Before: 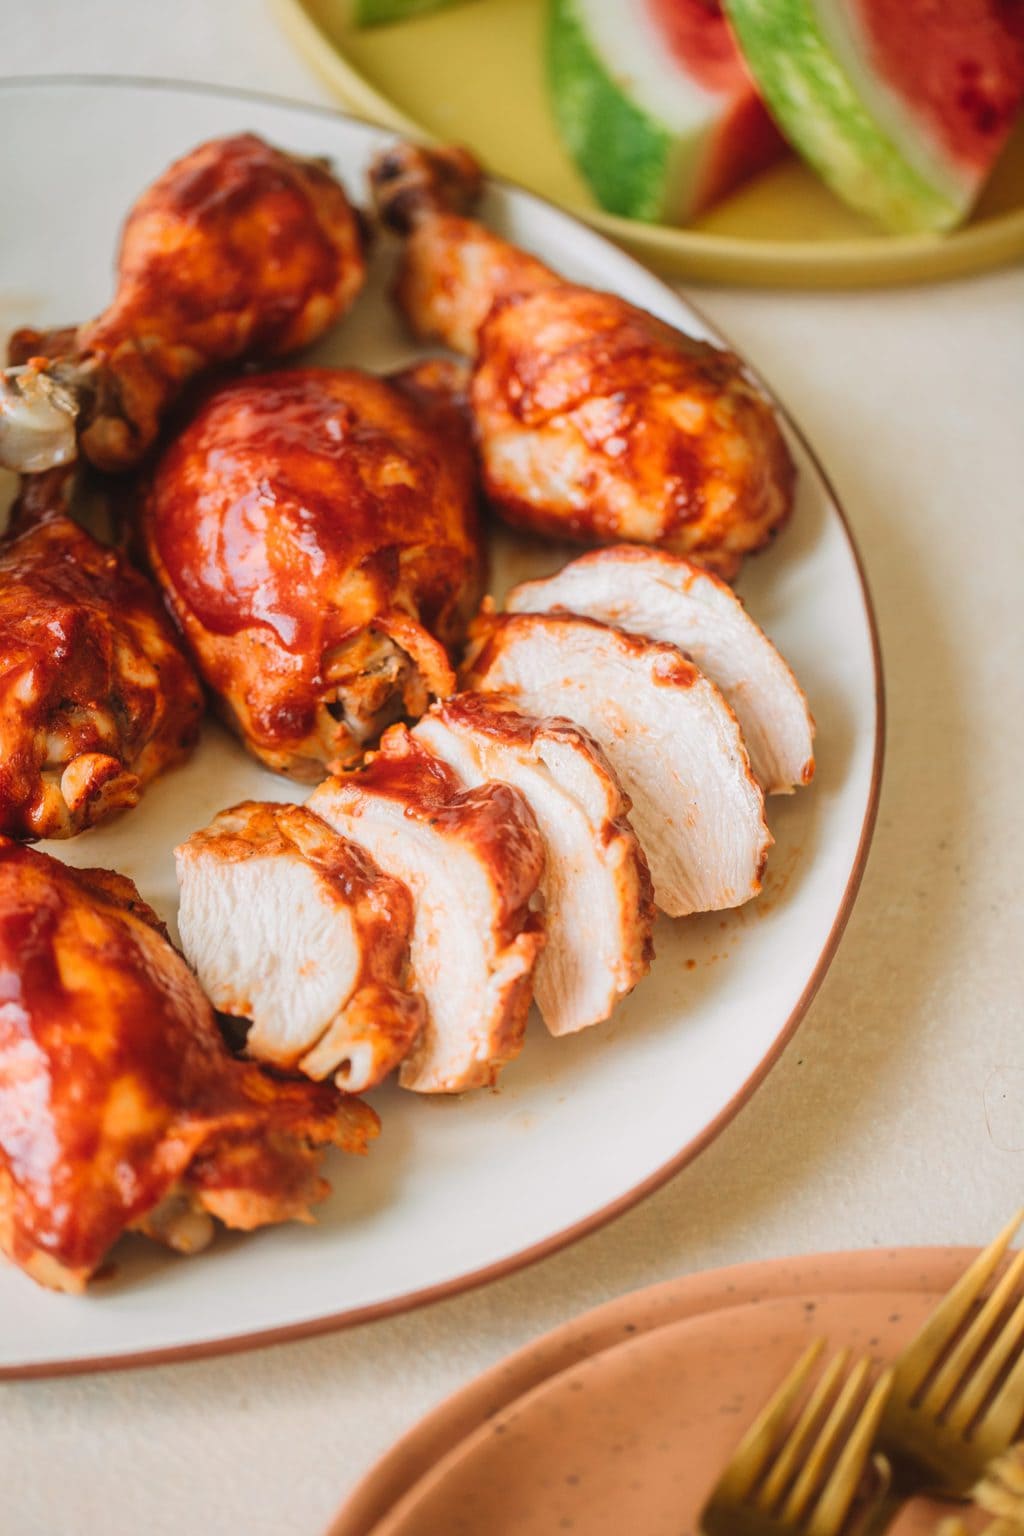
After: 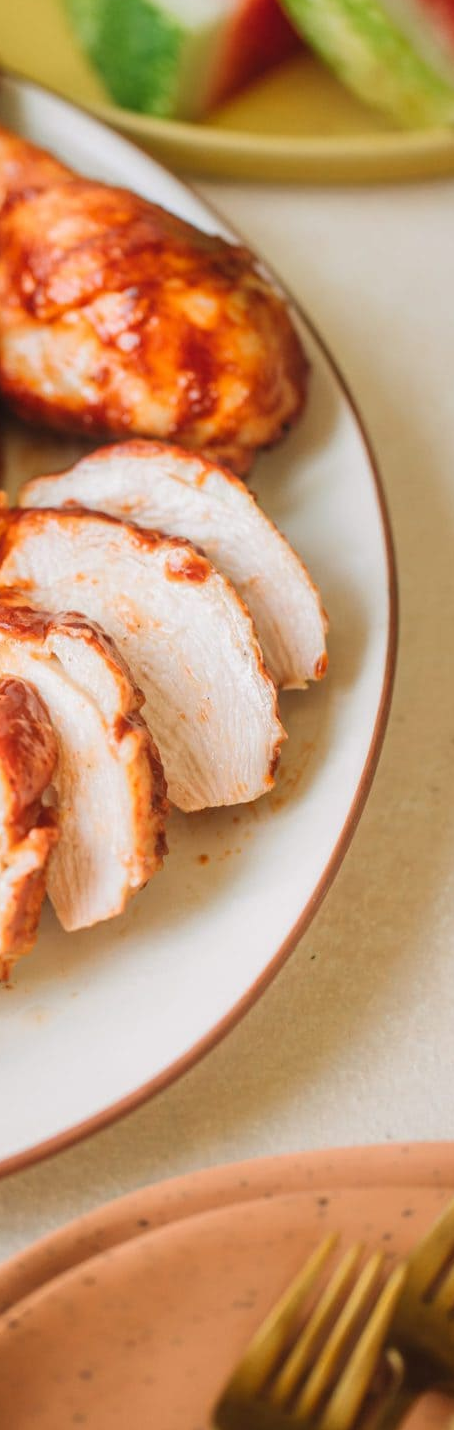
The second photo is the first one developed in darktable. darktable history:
crop: left 47.606%, top 6.837%, right 8.048%
